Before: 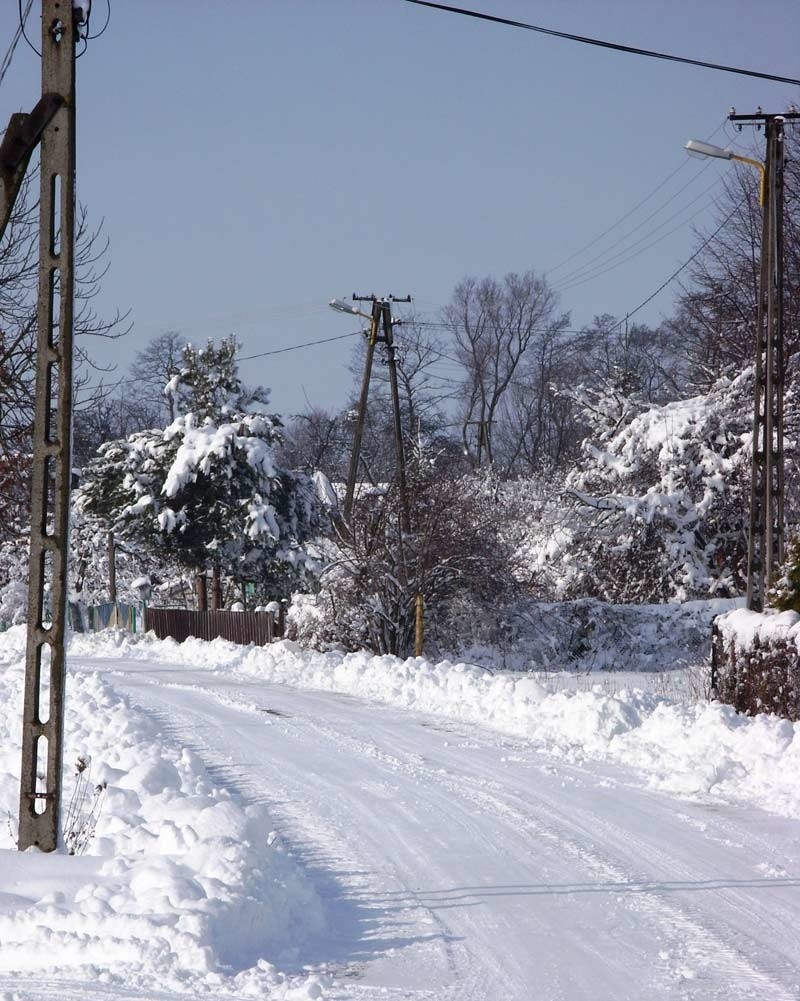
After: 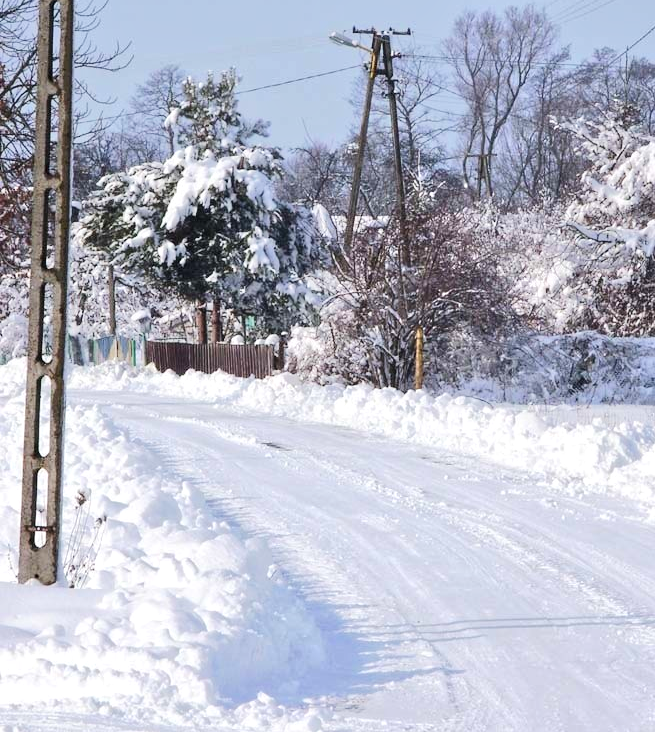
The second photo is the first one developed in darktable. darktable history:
crop: top 26.739%, right 18.013%
tone equalizer: -7 EV 0.147 EV, -6 EV 0.623 EV, -5 EV 1.16 EV, -4 EV 1.33 EV, -3 EV 1.17 EV, -2 EV 0.6 EV, -1 EV 0.165 EV, edges refinement/feathering 500, mask exposure compensation -1.57 EV, preserve details guided filter
